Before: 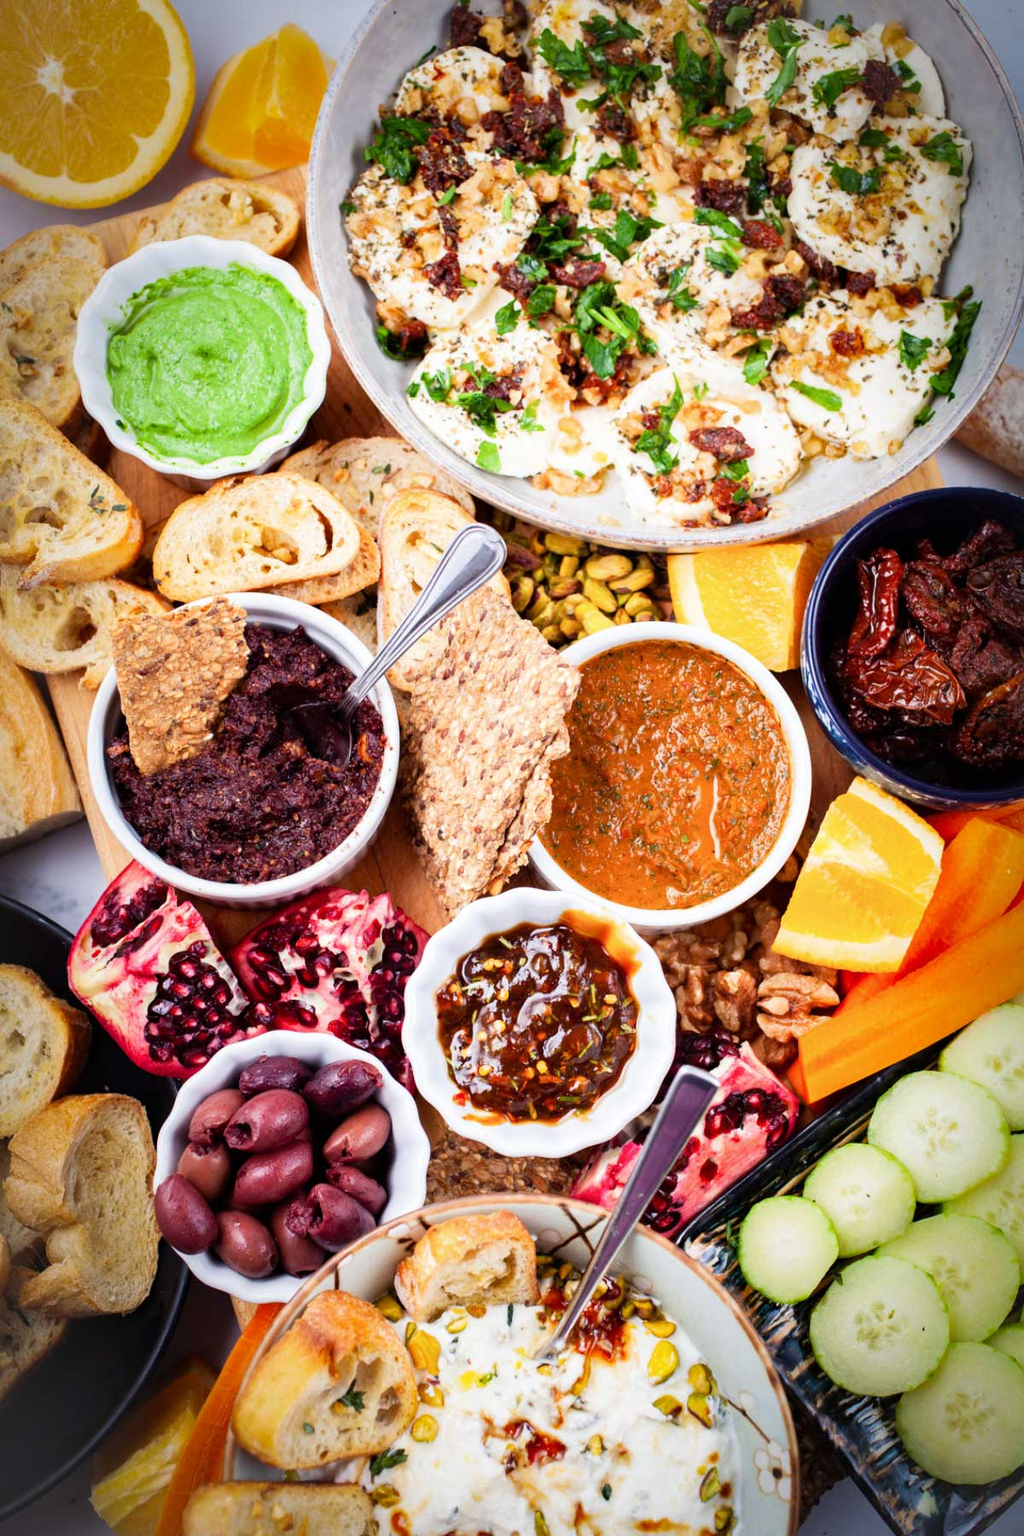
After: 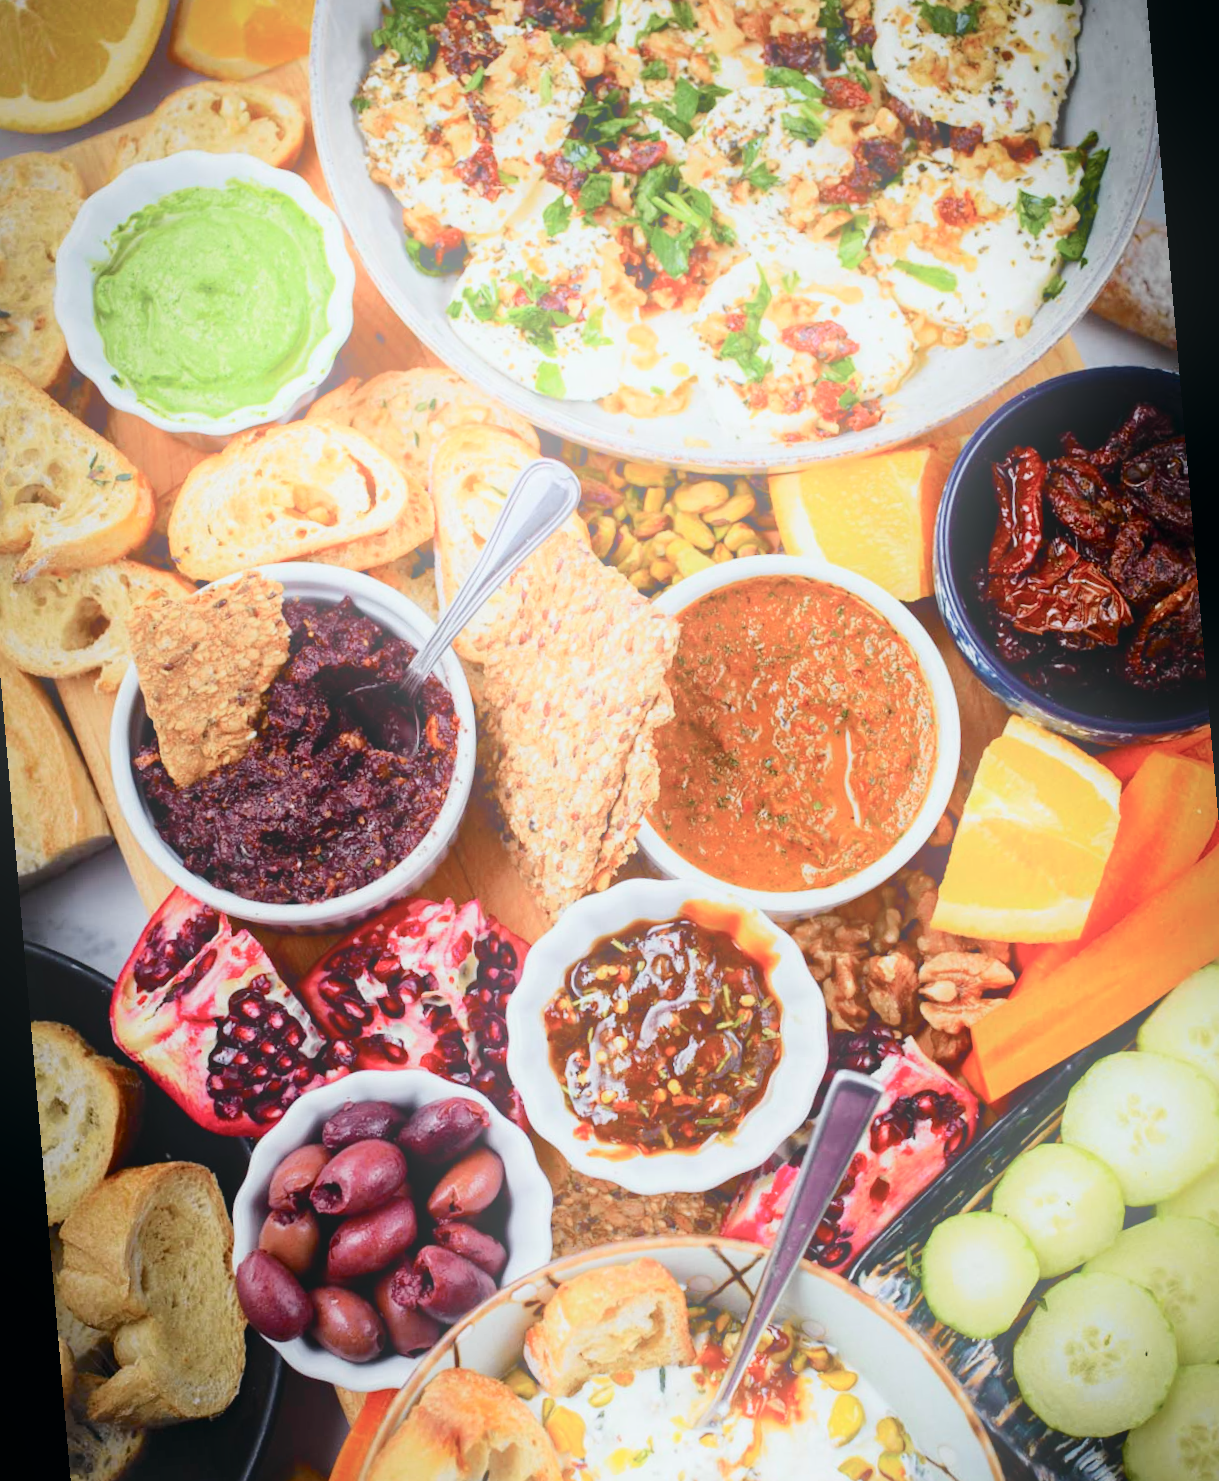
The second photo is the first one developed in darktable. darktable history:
tone equalizer: -8 EV 0.25 EV, -7 EV 0.417 EV, -6 EV 0.417 EV, -5 EV 0.25 EV, -3 EV -0.25 EV, -2 EV -0.417 EV, -1 EV -0.417 EV, +0 EV -0.25 EV, edges refinement/feathering 500, mask exposure compensation -1.57 EV, preserve details guided filter
tone curve: curves: ch0 [(0, 0) (0.081, 0.044) (0.185, 0.13) (0.283, 0.238) (0.416, 0.449) (0.495, 0.524) (0.686, 0.743) (0.826, 0.865) (0.978, 0.988)]; ch1 [(0, 0) (0.147, 0.166) (0.321, 0.362) (0.371, 0.402) (0.423, 0.442) (0.479, 0.472) (0.505, 0.497) (0.521, 0.506) (0.551, 0.537) (0.586, 0.574) (0.625, 0.618) (0.68, 0.681) (1, 1)]; ch2 [(0, 0) (0.346, 0.362) (0.404, 0.427) (0.502, 0.495) (0.531, 0.513) (0.547, 0.533) (0.582, 0.596) (0.629, 0.631) (0.717, 0.678) (1, 1)], color space Lab, independent channels, preserve colors none
rotate and perspective: rotation -5°, crop left 0.05, crop right 0.952, crop top 0.11, crop bottom 0.89
bloom: on, module defaults
